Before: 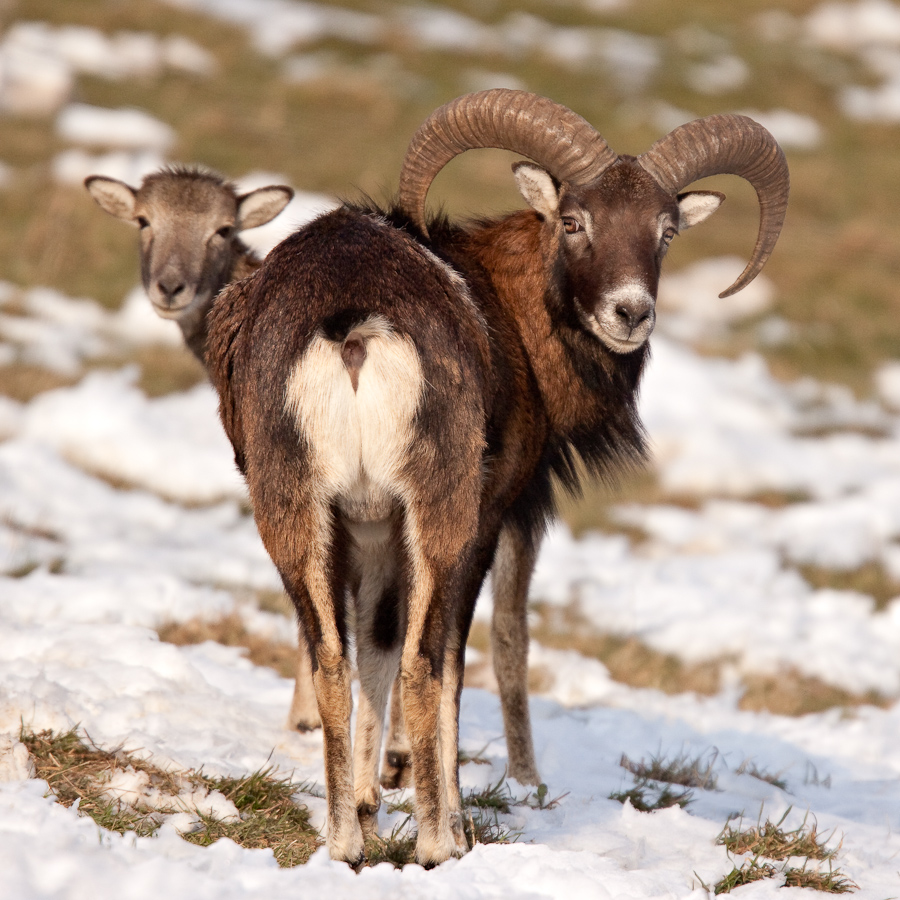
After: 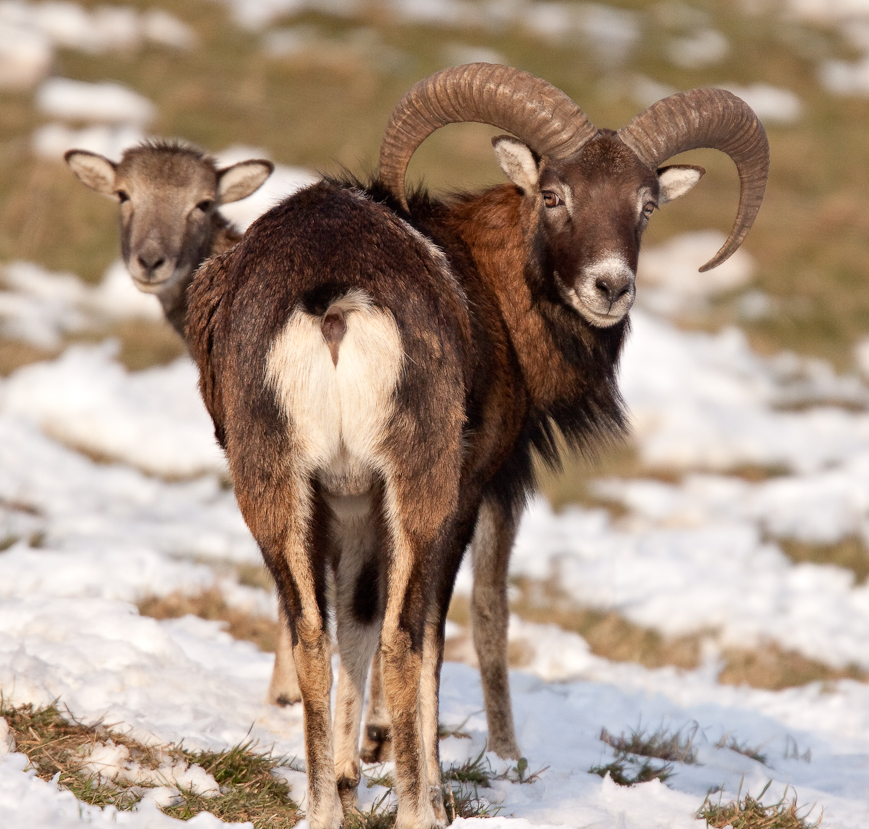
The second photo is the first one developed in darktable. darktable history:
crop: left 2.274%, top 2.923%, right 1.084%, bottom 4.859%
